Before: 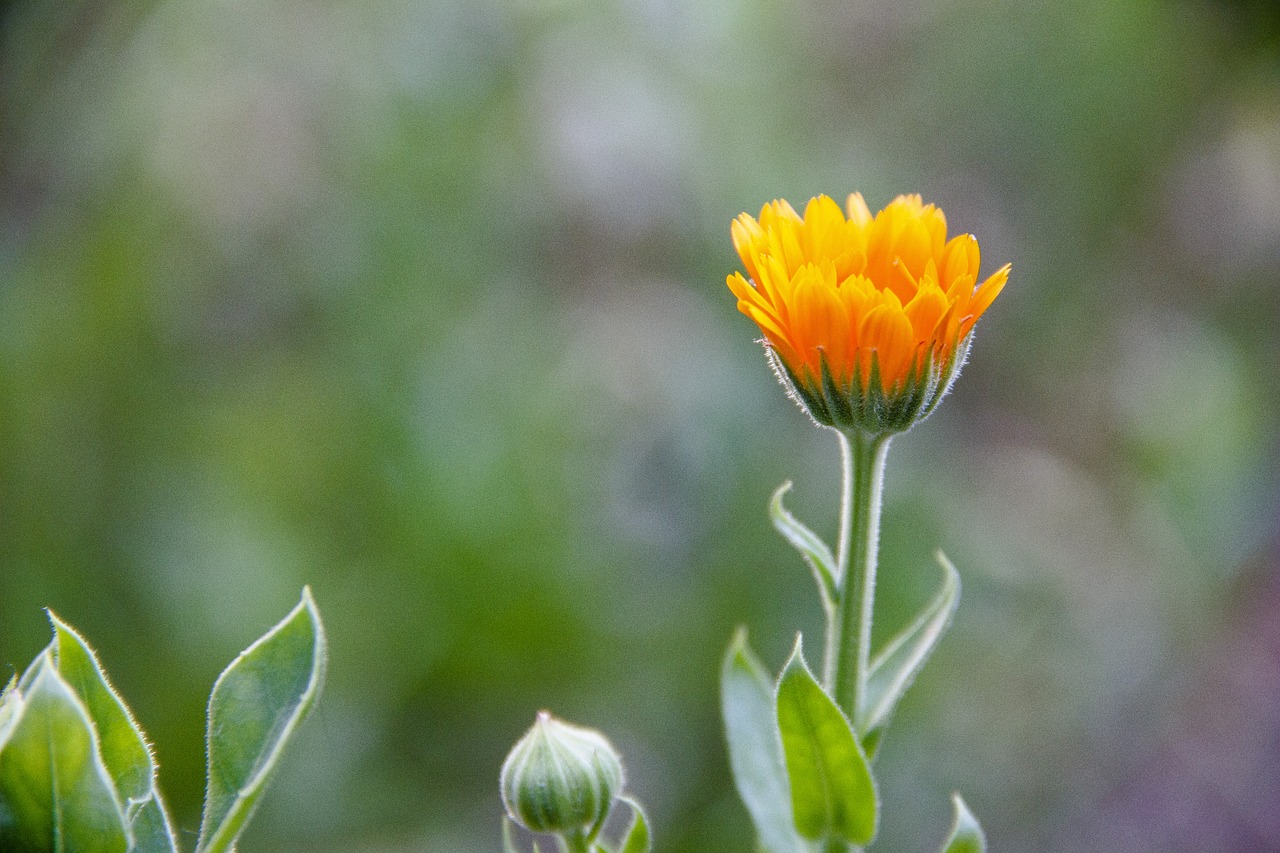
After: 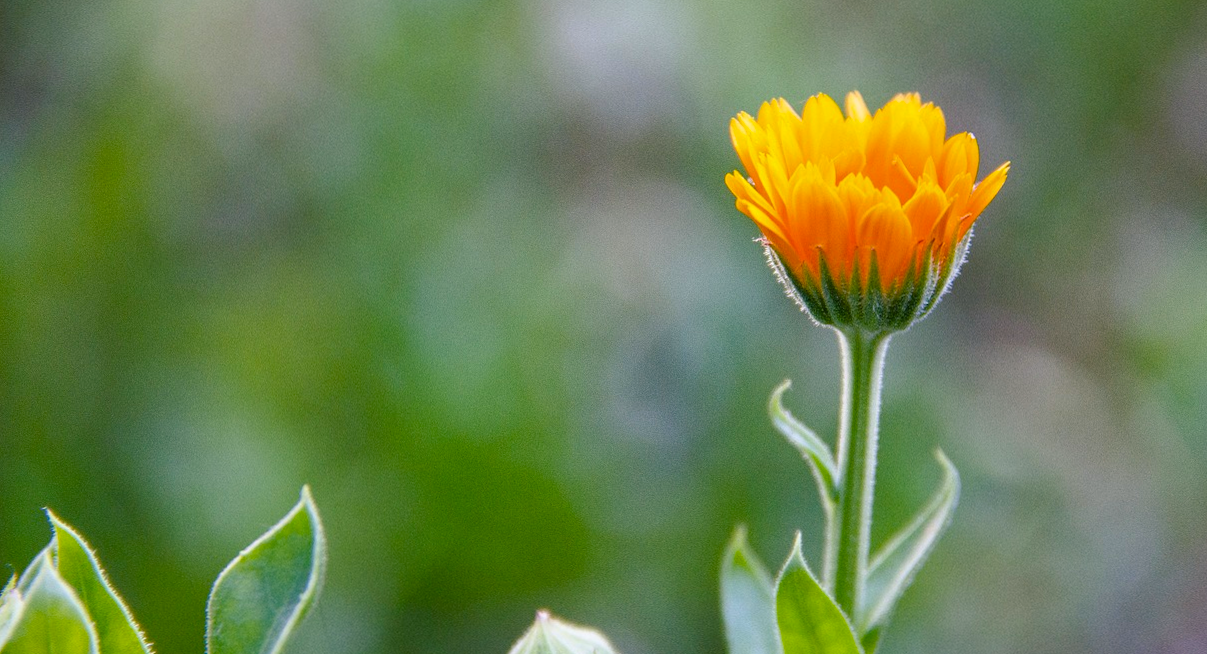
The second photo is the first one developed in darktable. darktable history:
crop and rotate: angle 0.089°, top 11.829%, right 5.448%, bottom 11.228%
color balance rgb: shadows lift › luminance -7.656%, shadows lift › chroma 2.457%, shadows lift › hue 199.21°, perceptual saturation grading › global saturation 19.824%, global vibrance 20%
